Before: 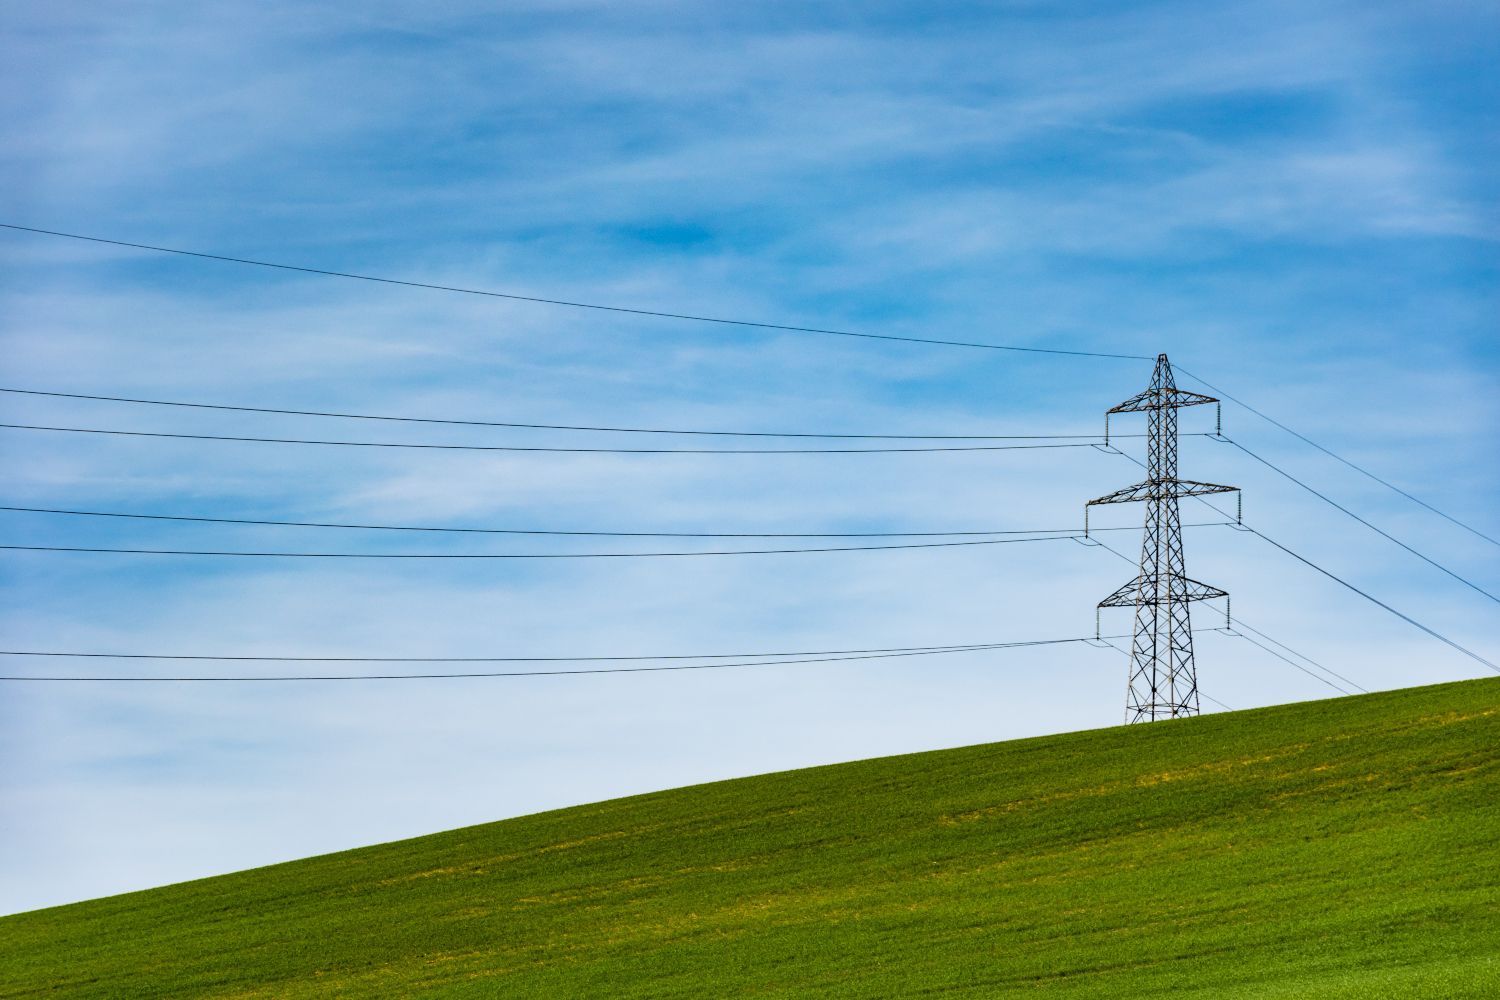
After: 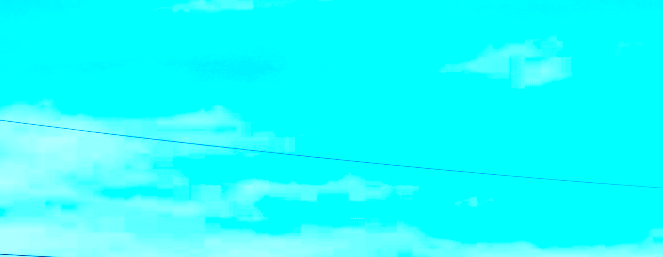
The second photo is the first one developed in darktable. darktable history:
contrast brightness saturation: contrast 0.204, brightness 0.202, saturation 0.818
levels: levels [0.016, 0.484, 0.953]
crop: left 29.066%, top 16.783%, right 26.703%, bottom 57.504%
base curve: curves: ch0 [(0, 0) (0.028, 0.03) (0.121, 0.232) (0.46, 0.748) (0.859, 0.968) (1, 1)]
